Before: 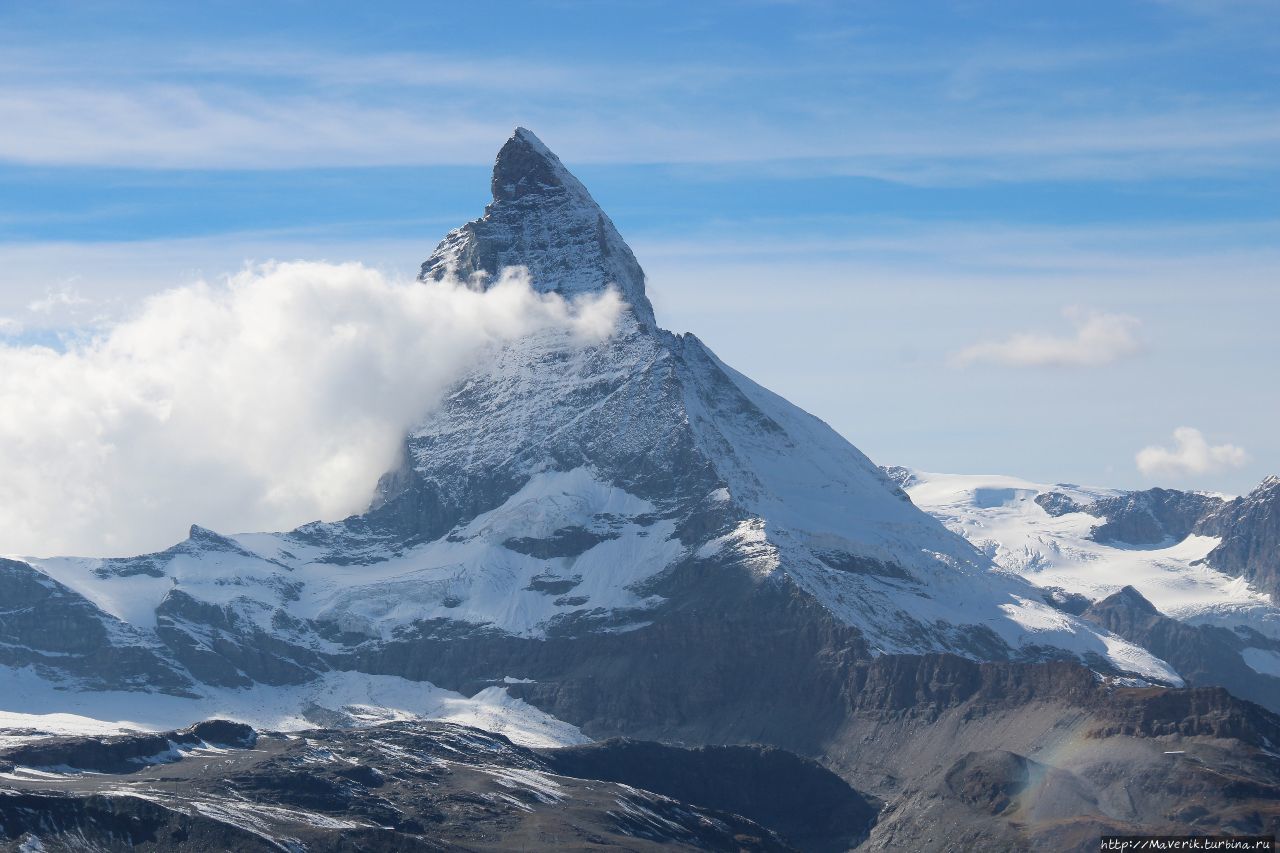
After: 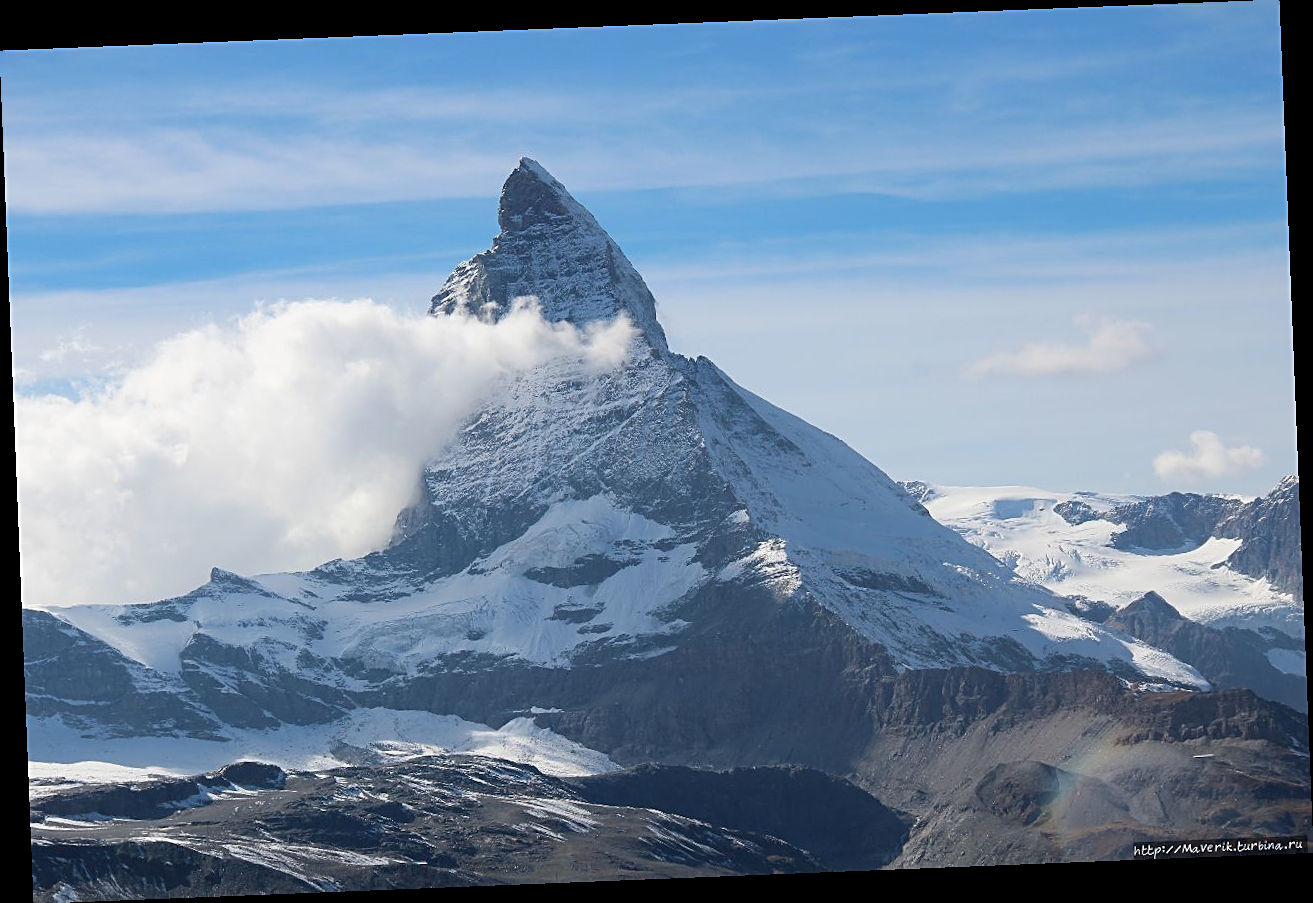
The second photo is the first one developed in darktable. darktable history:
sharpen: on, module defaults
rotate and perspective: rotation -2.29°, automatic cropping off
tone equalizer: -7 EV 0.13 EV, smoothing diameter 25%, edges refinement/feathering 10, preserve details guided filter
